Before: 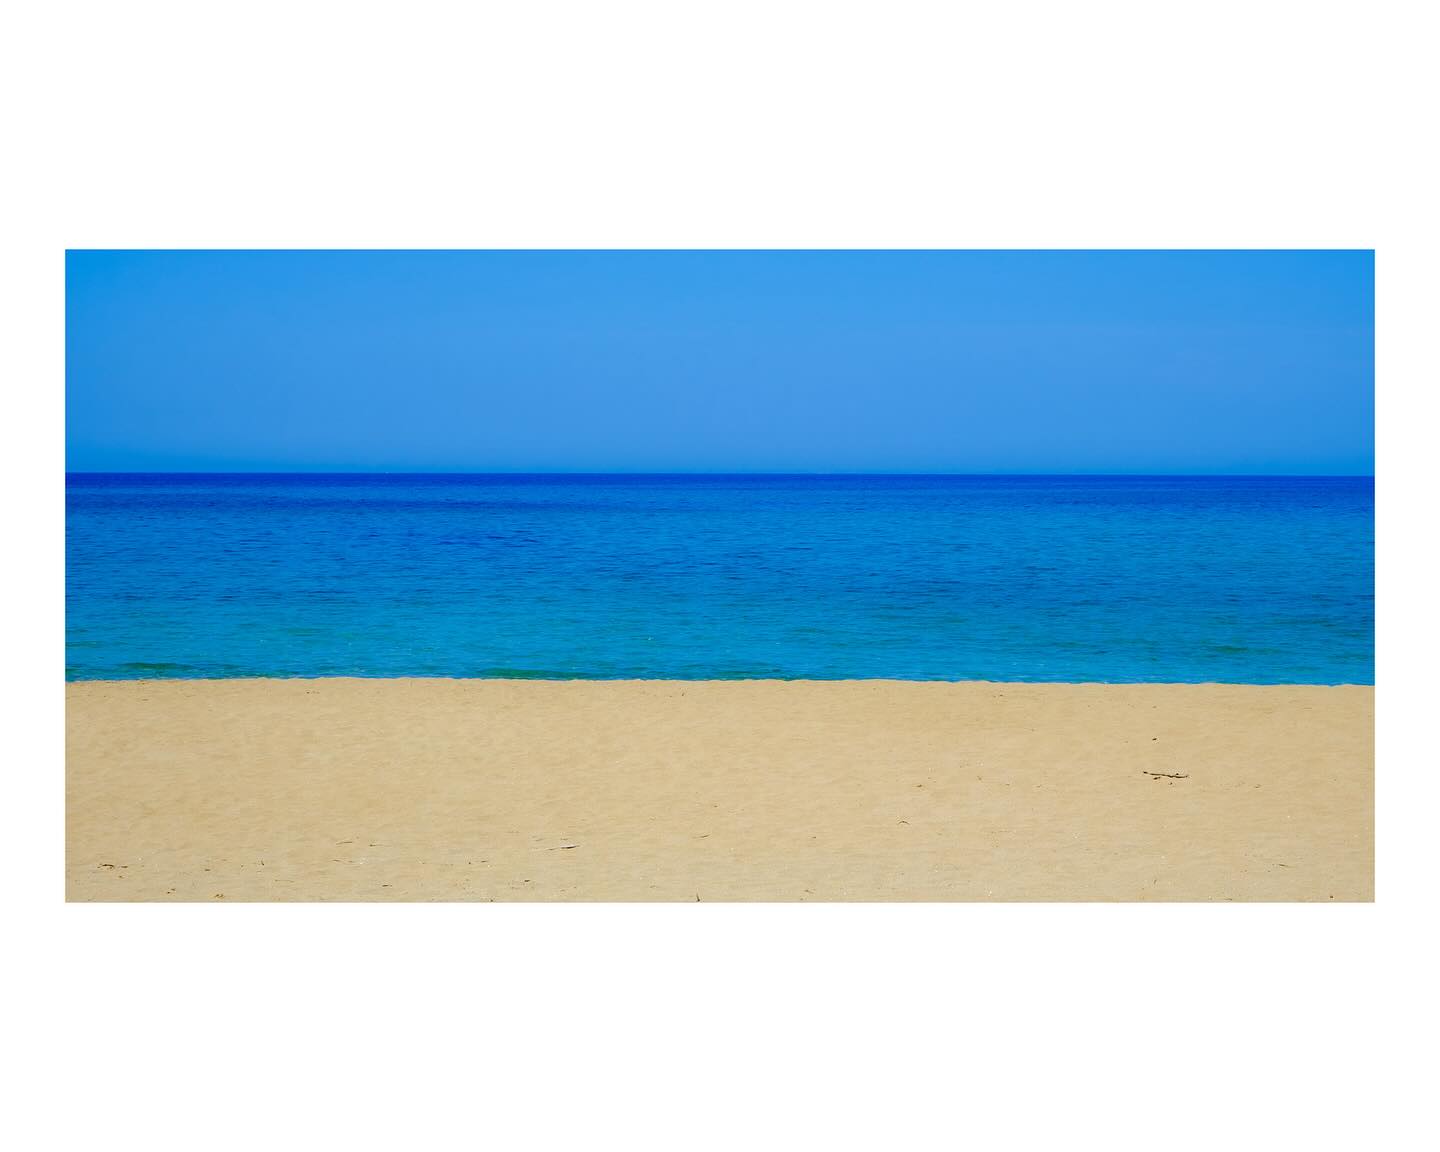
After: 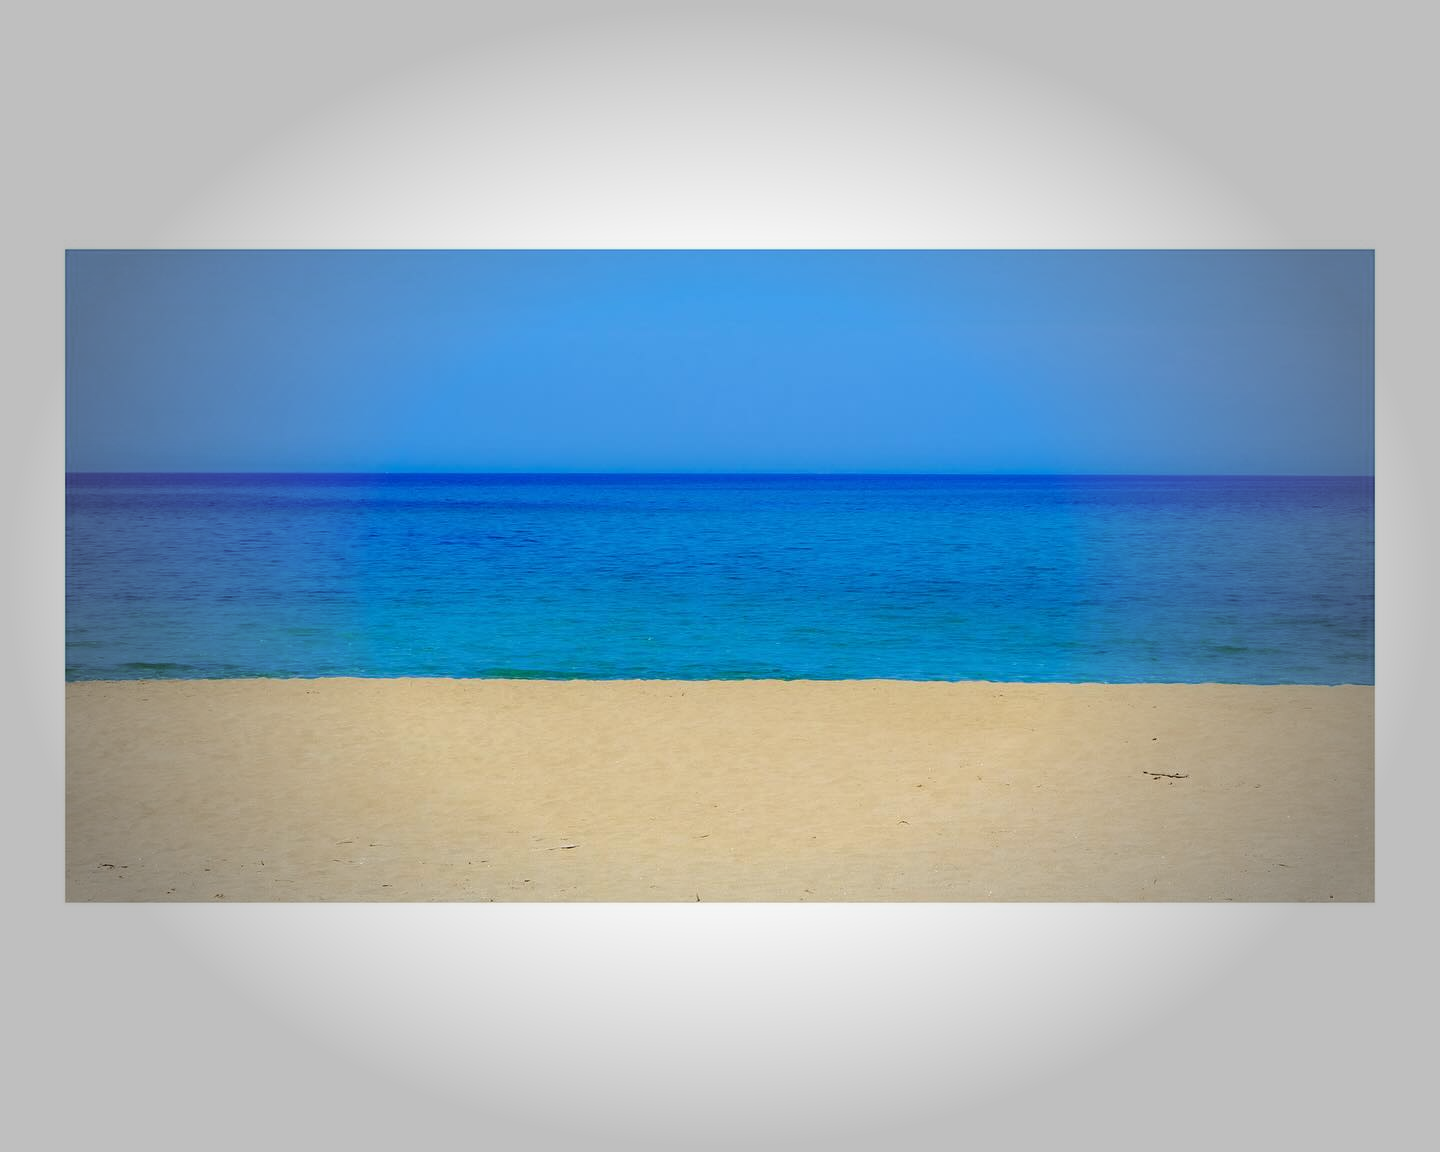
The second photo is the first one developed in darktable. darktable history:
vignetting: fall-off start 48.99%, brightness -0.478, automatic ratio true, width/height ratio 1.286
